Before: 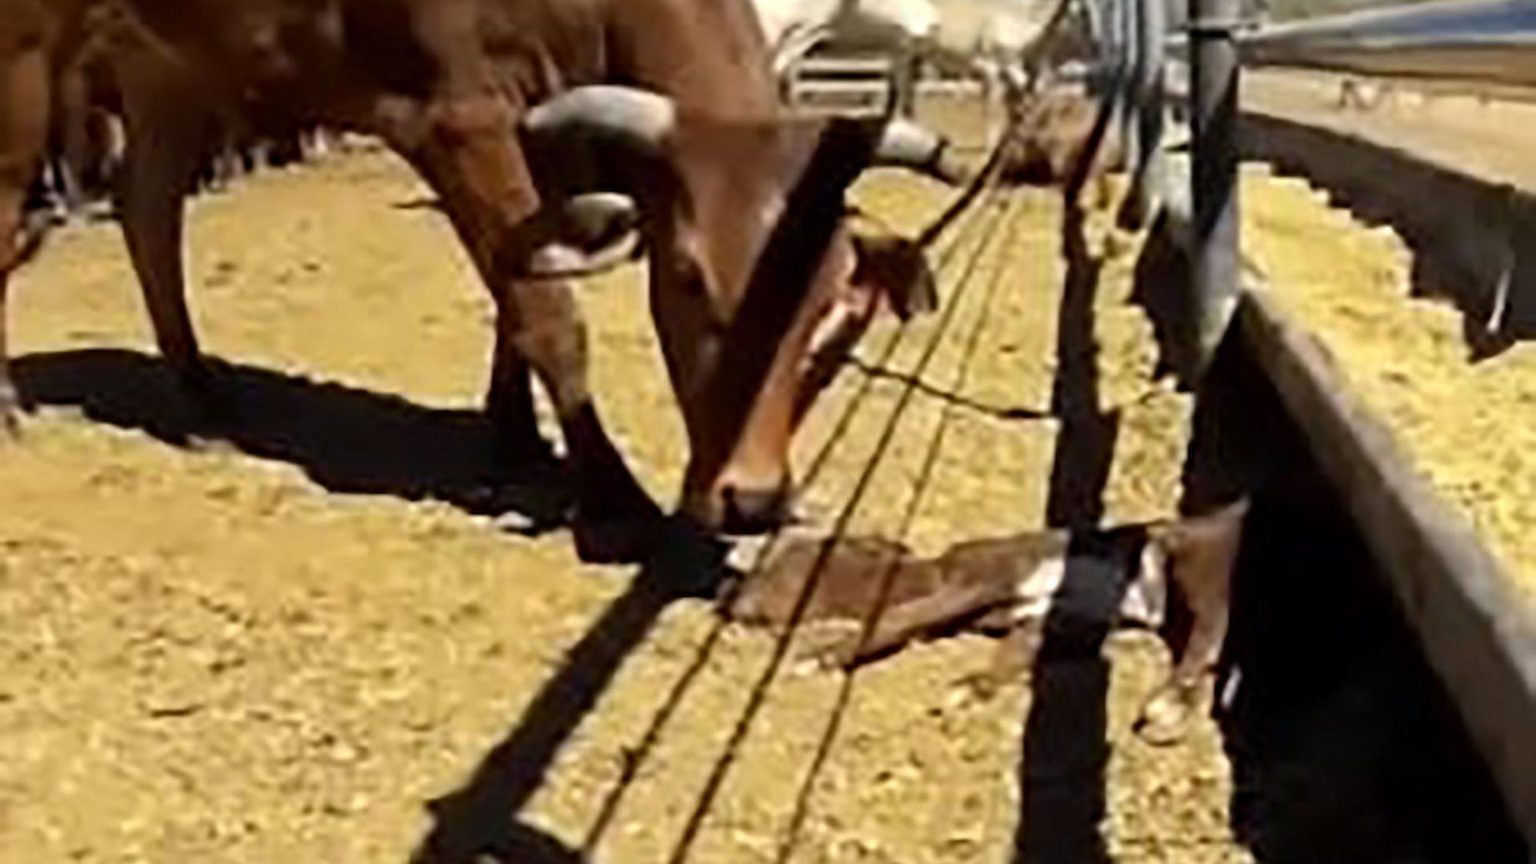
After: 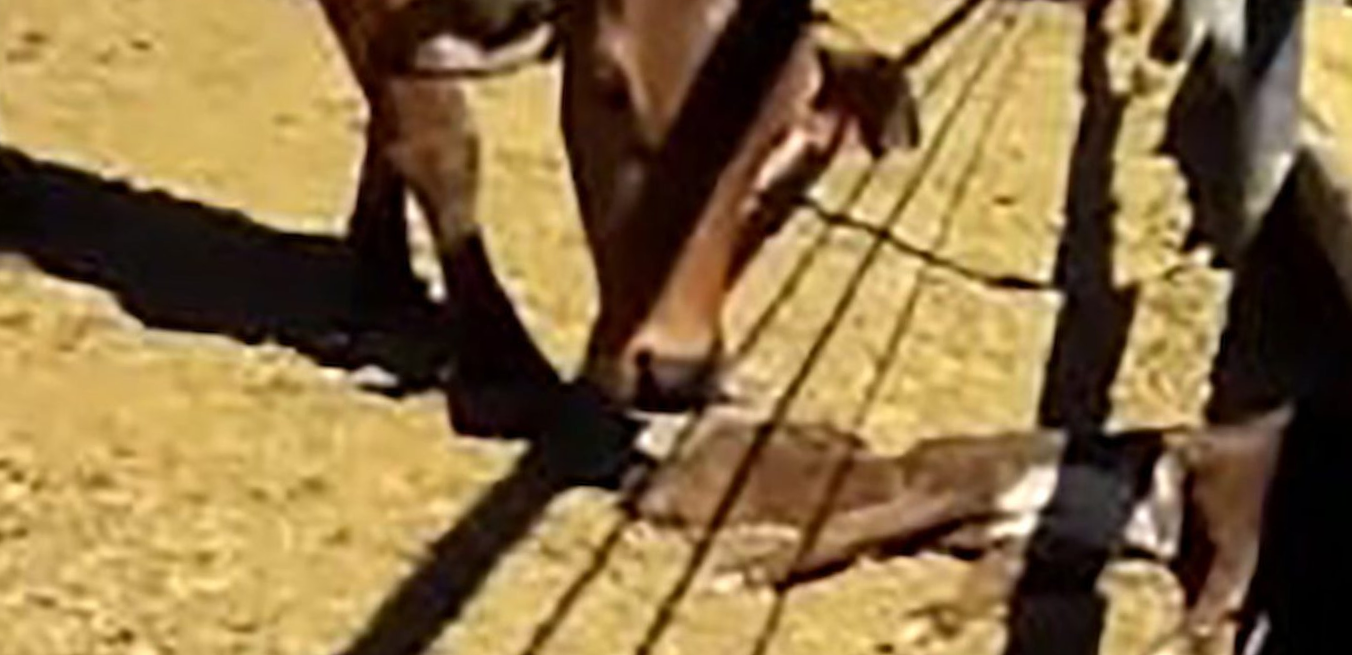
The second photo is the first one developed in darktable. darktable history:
crop and rotate: angle -3.54°, left 9.752%, top 20.714%, right 12.218%, bottom 12.007%
